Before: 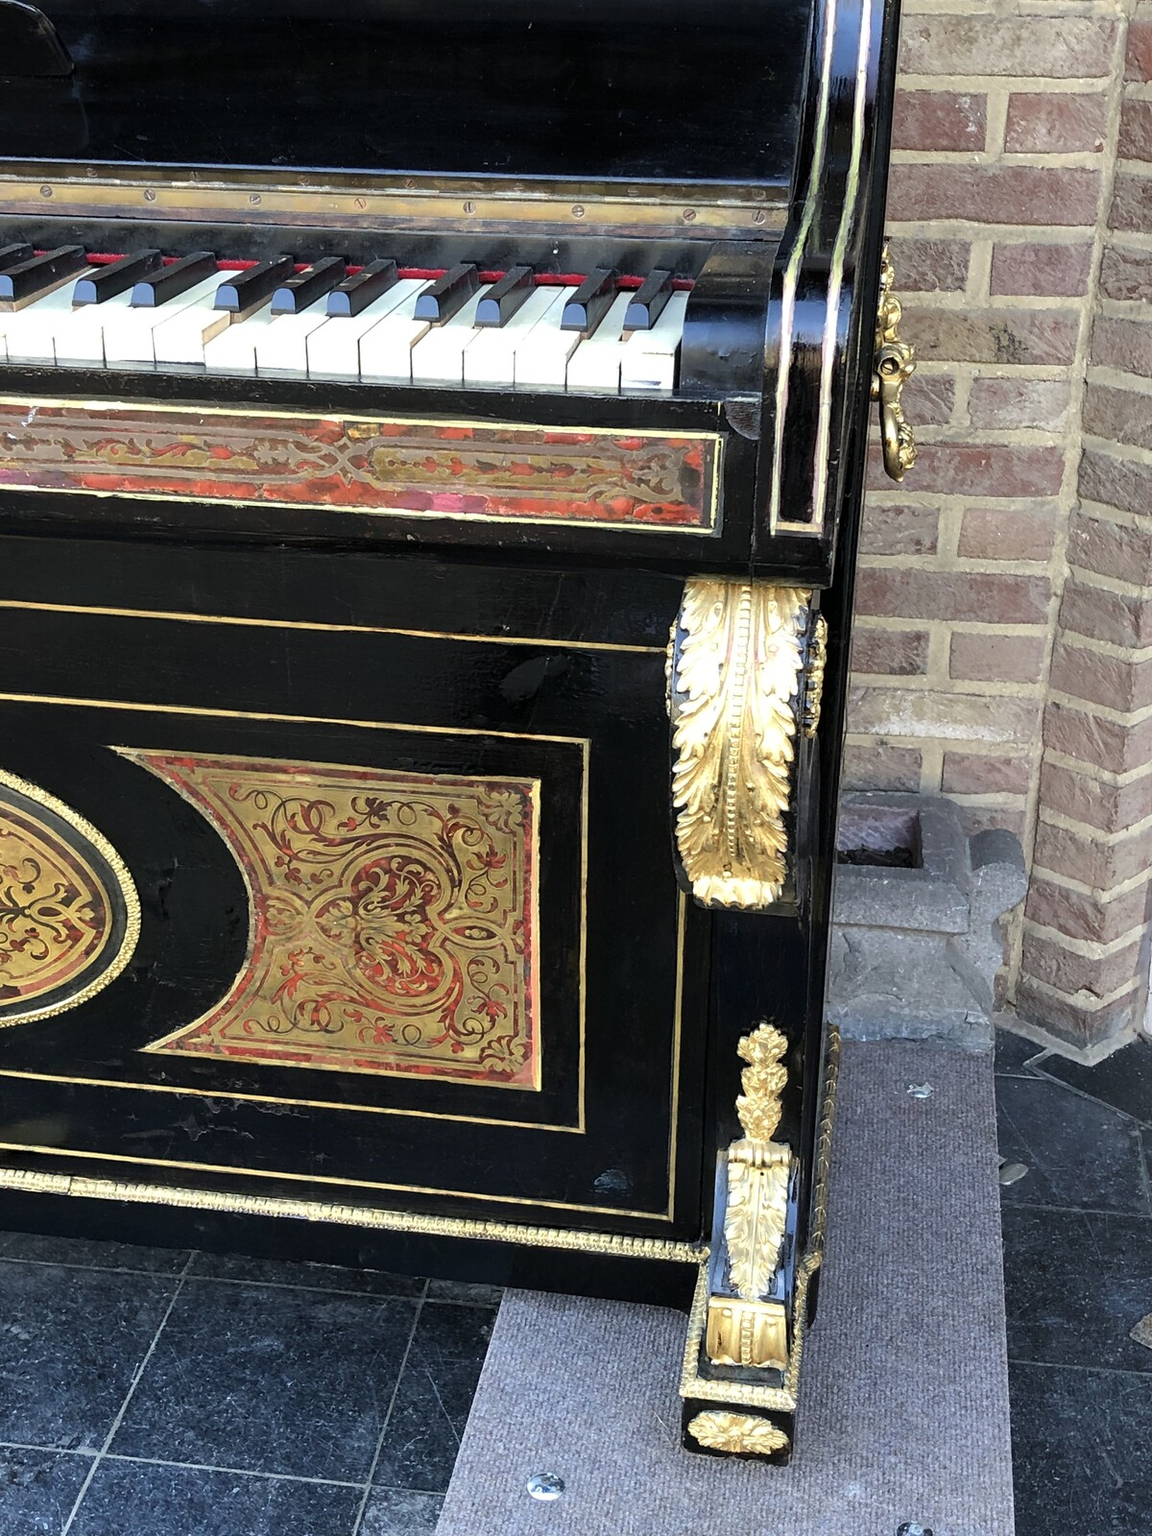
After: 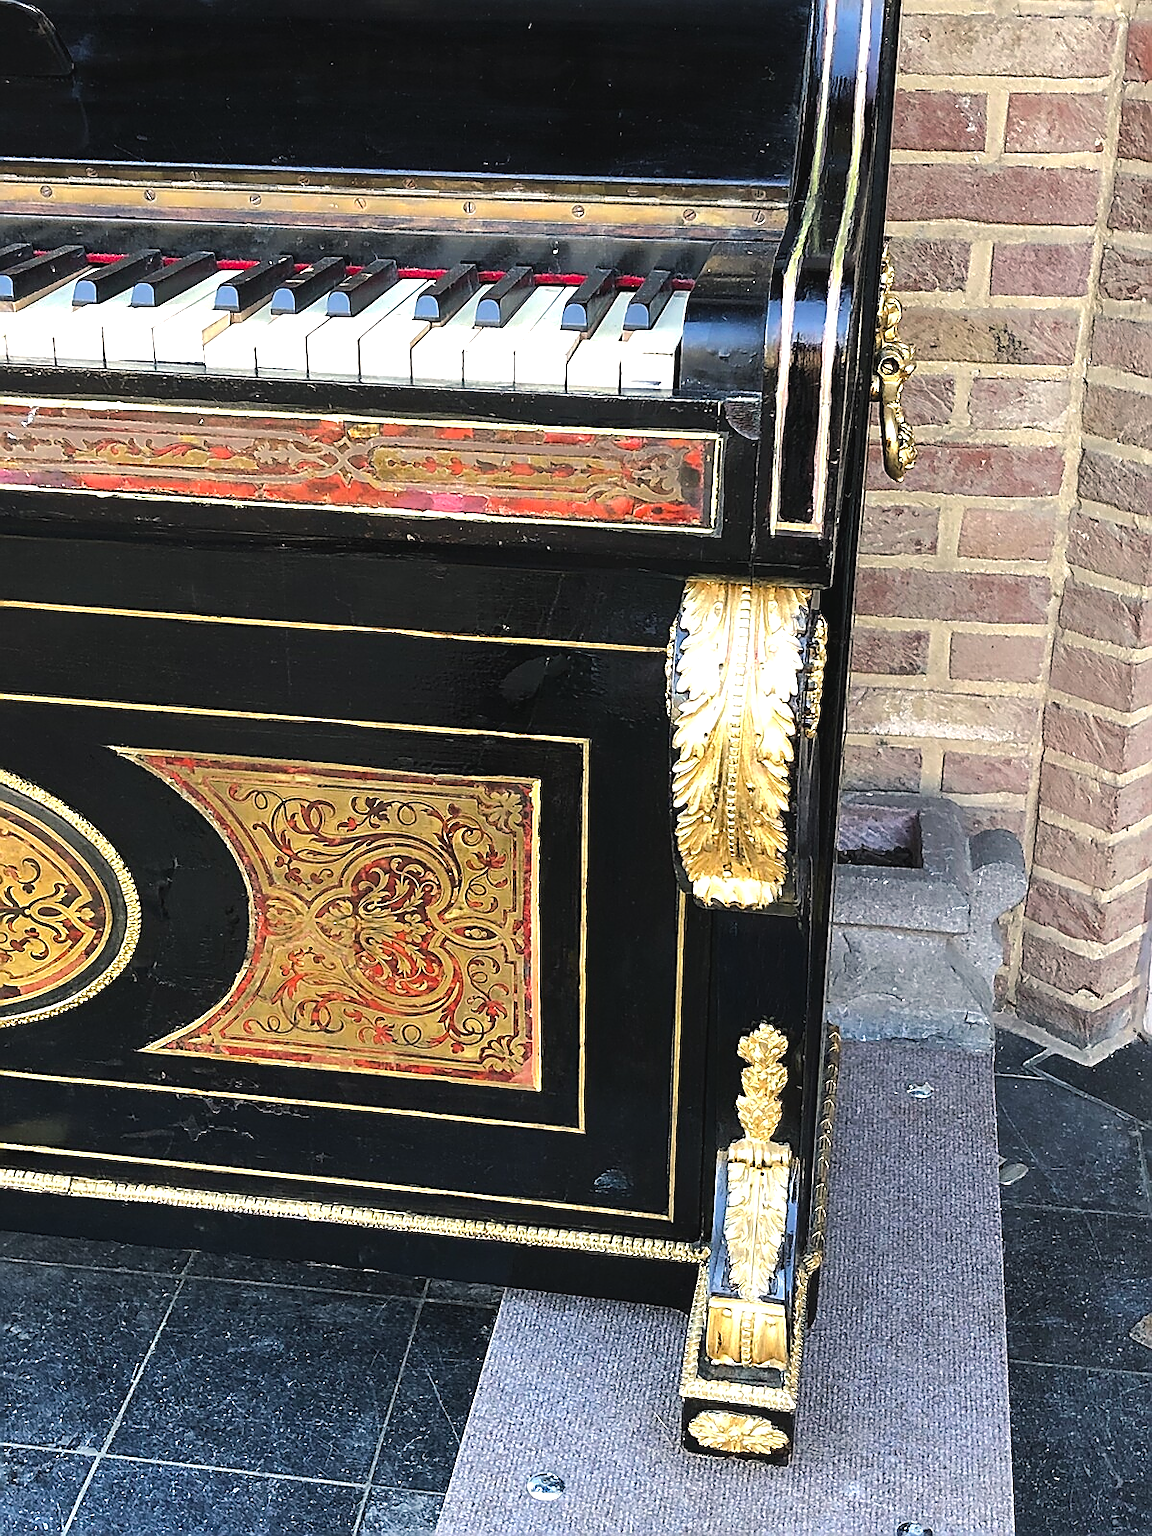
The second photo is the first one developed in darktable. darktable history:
sharpen: radius 1.384, amount 1.262, threshold 0.694
color balance rgb: highlights gain › chroma 1.689%, highlights gain › hue 56.73°, global offset › luminance 0.478%, global offset › hue 56.02°, perceptual saturation grading › global saturation 0.896%, perceptual saturation grading › mid-tones 11.625%, perceptual brilliance grading › highlights 7%, perceptual brilliance grading › mid-tones 16.6%, perceptual brilliance grading › shadows -5.573%
exposure: exposure 0.154 EV, compensate highlight preservation false
